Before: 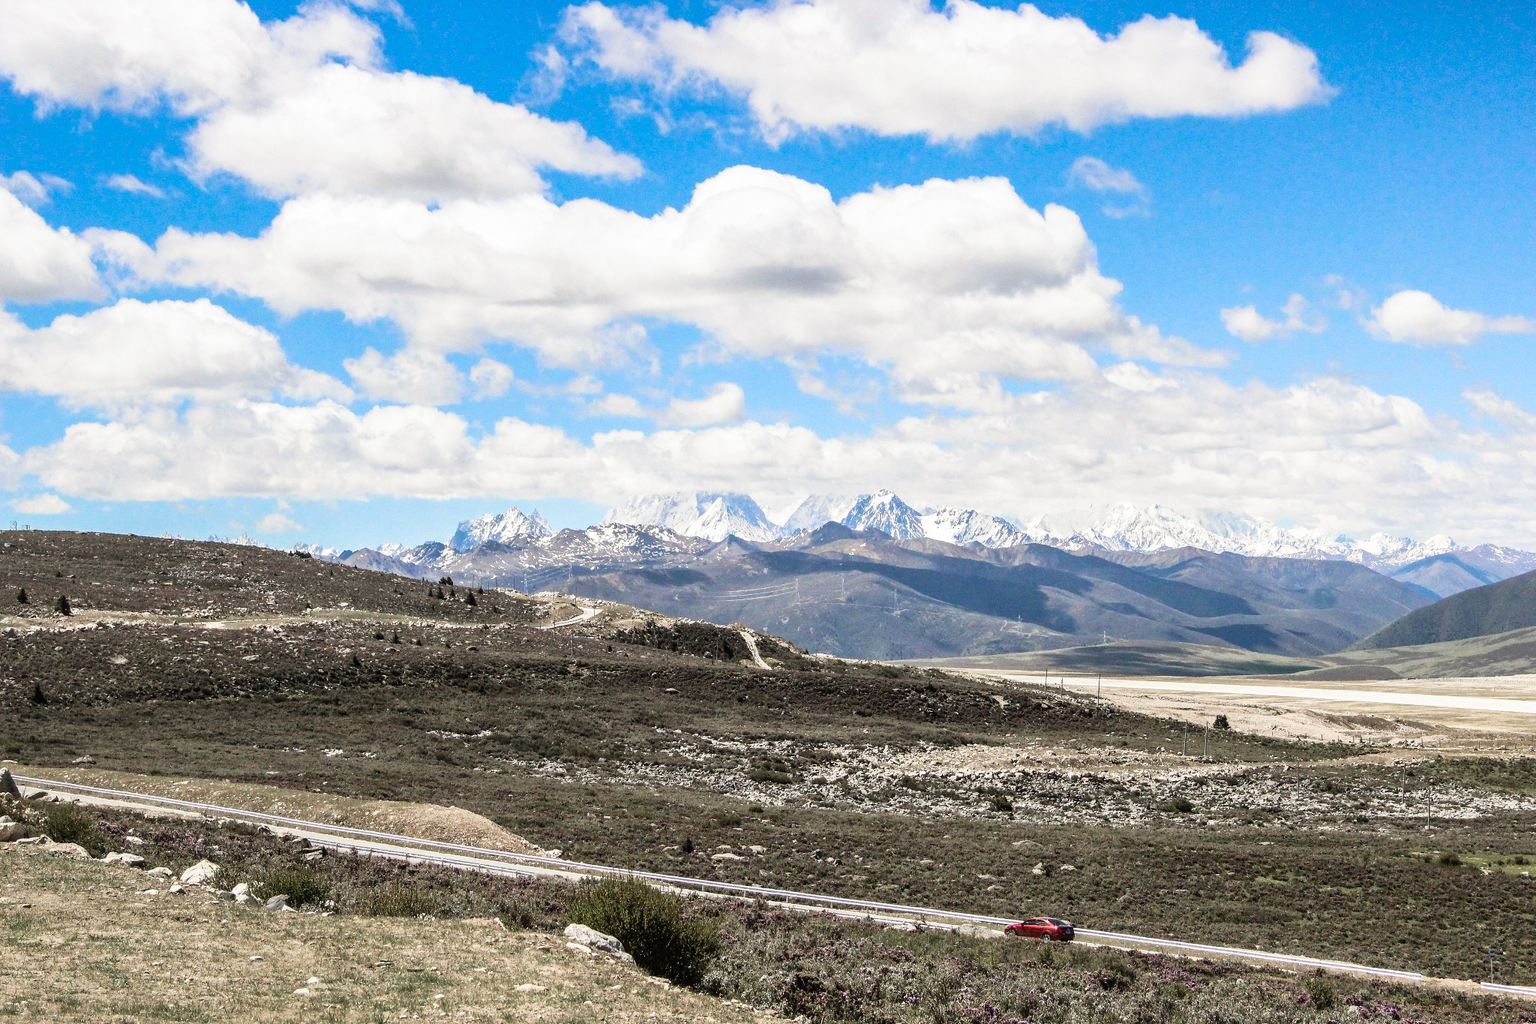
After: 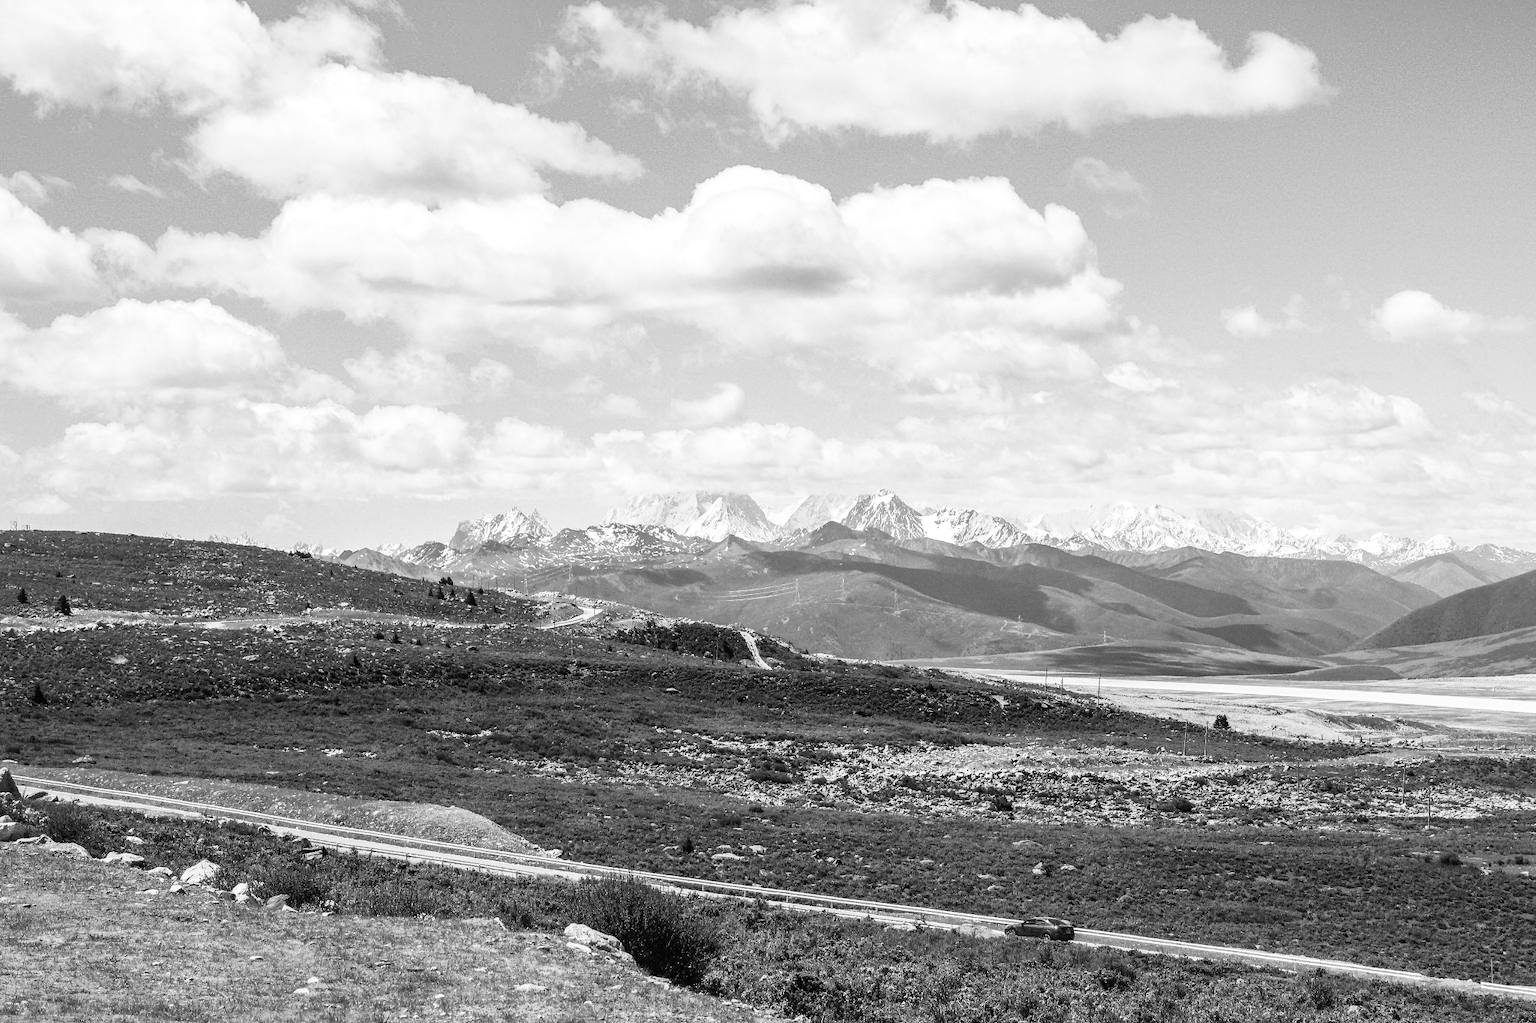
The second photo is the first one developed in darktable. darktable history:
color calibration: output gray [0.28, 0.41, 0.31, 0], illuminant custom, x 0.367, y 0.392, temperature 4436.61 K
